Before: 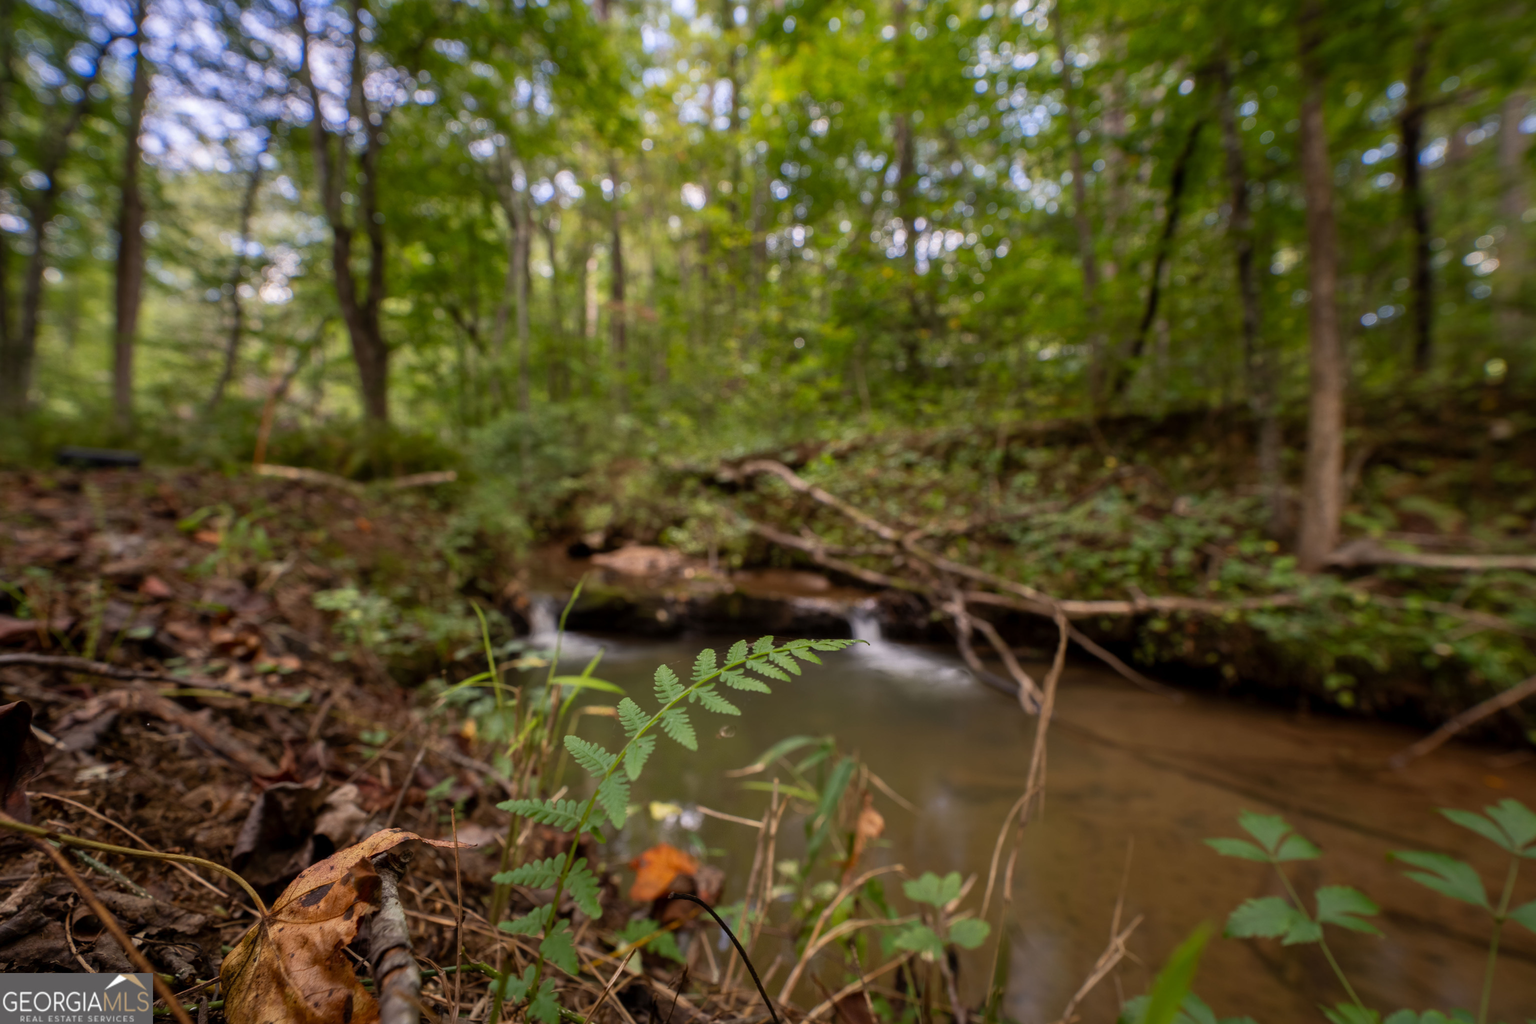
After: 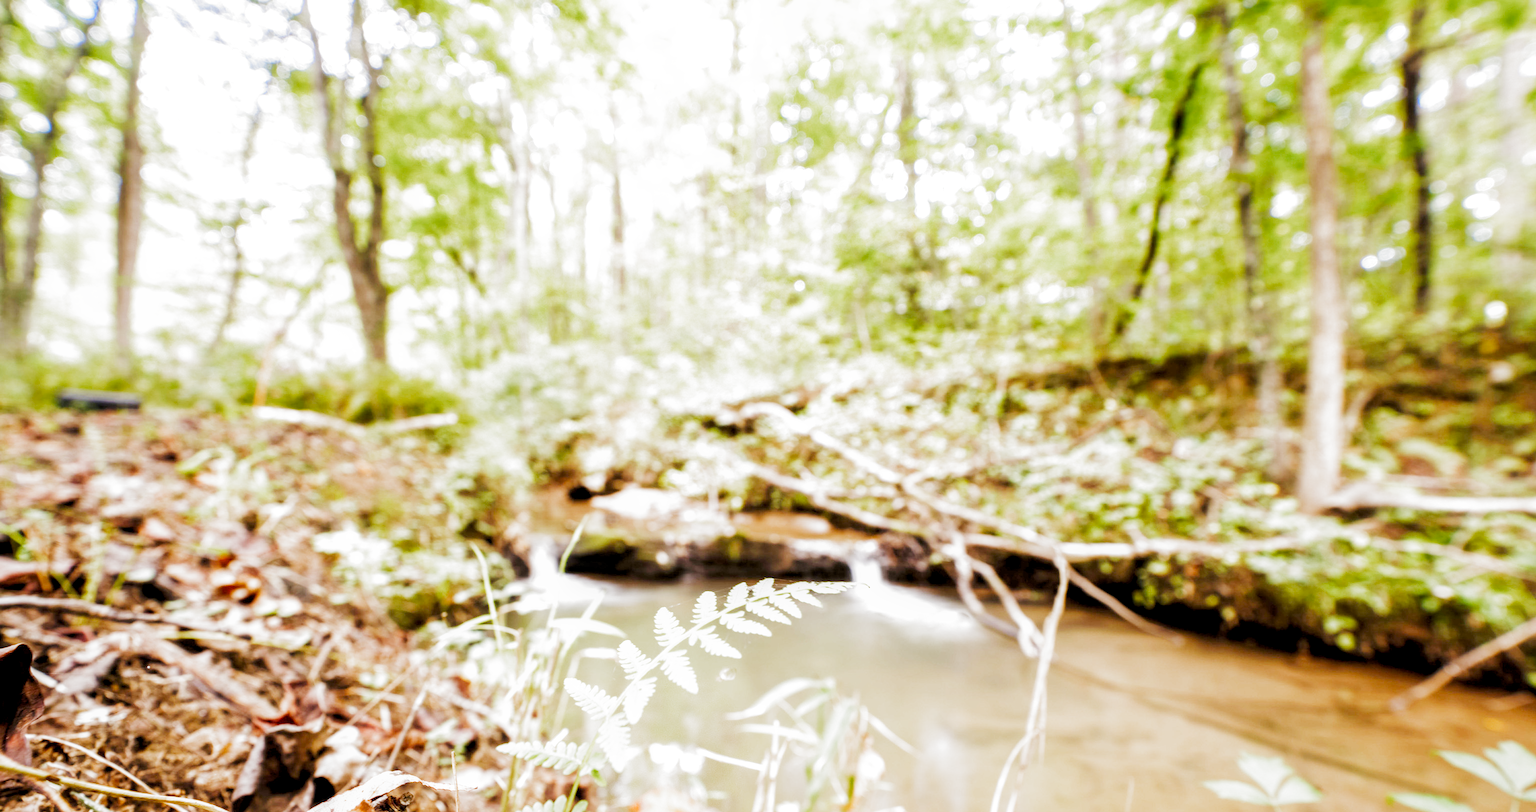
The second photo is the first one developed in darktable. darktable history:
local contrast: highlights 63%, shadows 105%, detail 106%, midtone range 0.524
crop and rotate: top 5.662%, bottom 14.993%
exposure: black level correction 0, exposure 0.69 EV, compensate exposure bias true, compensate highlight preservation false
filmic rgb: black relative exposure -5.09 EV, white relative exposure 3.95 EV, hardness 2.9, contrast 1.197, preserve chrominance no, color science v5 (2021), iterations of high-quality reconstruction 0, contrast in shadows safe, contrast in highlights safe
